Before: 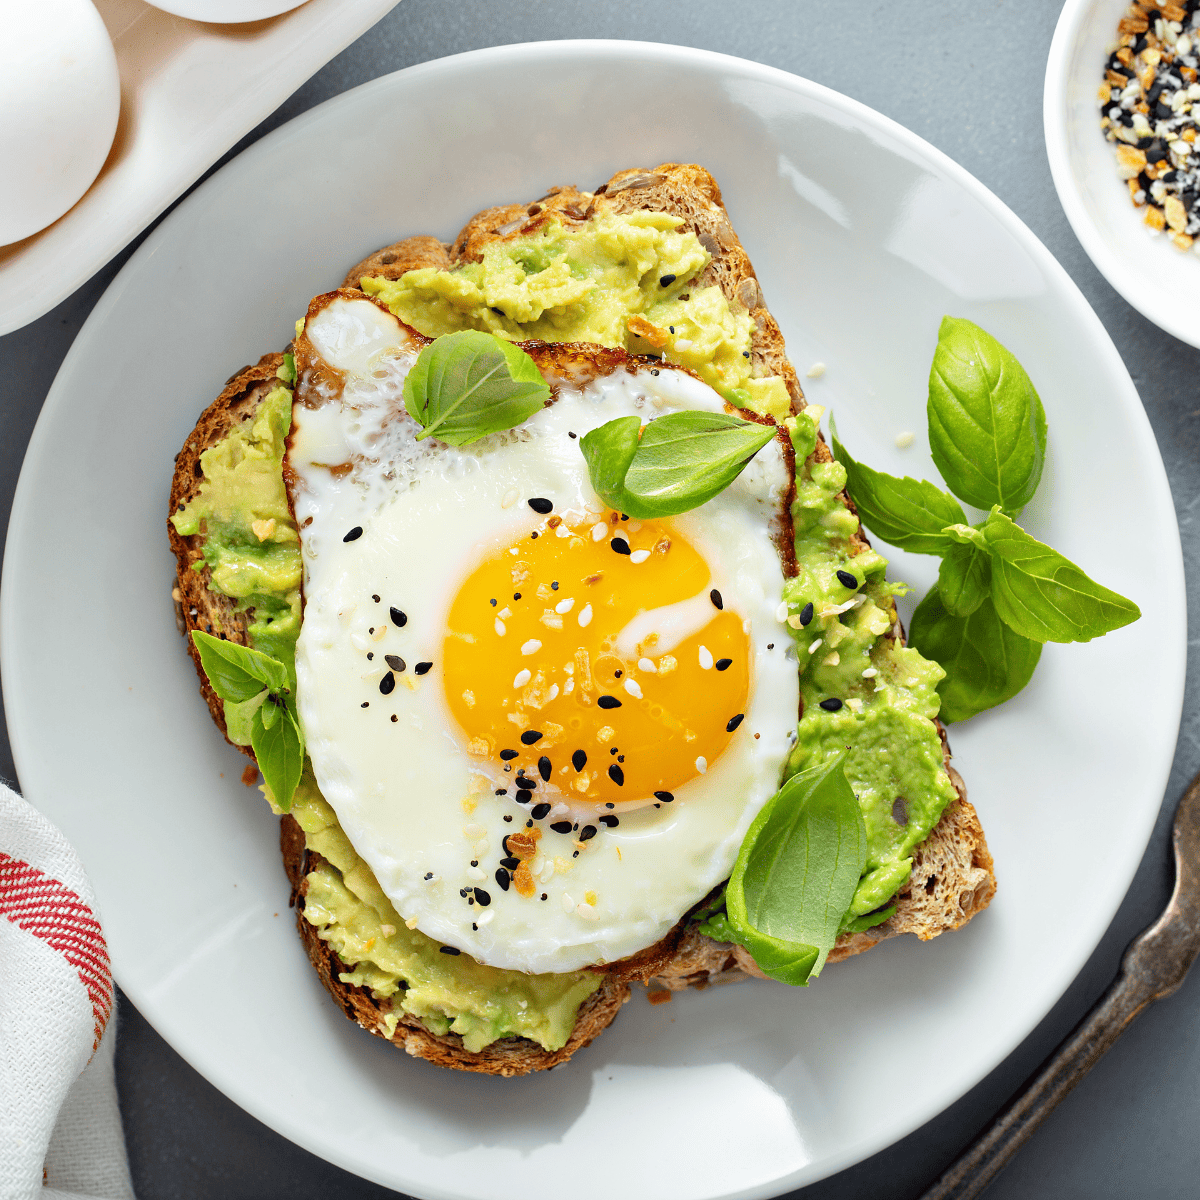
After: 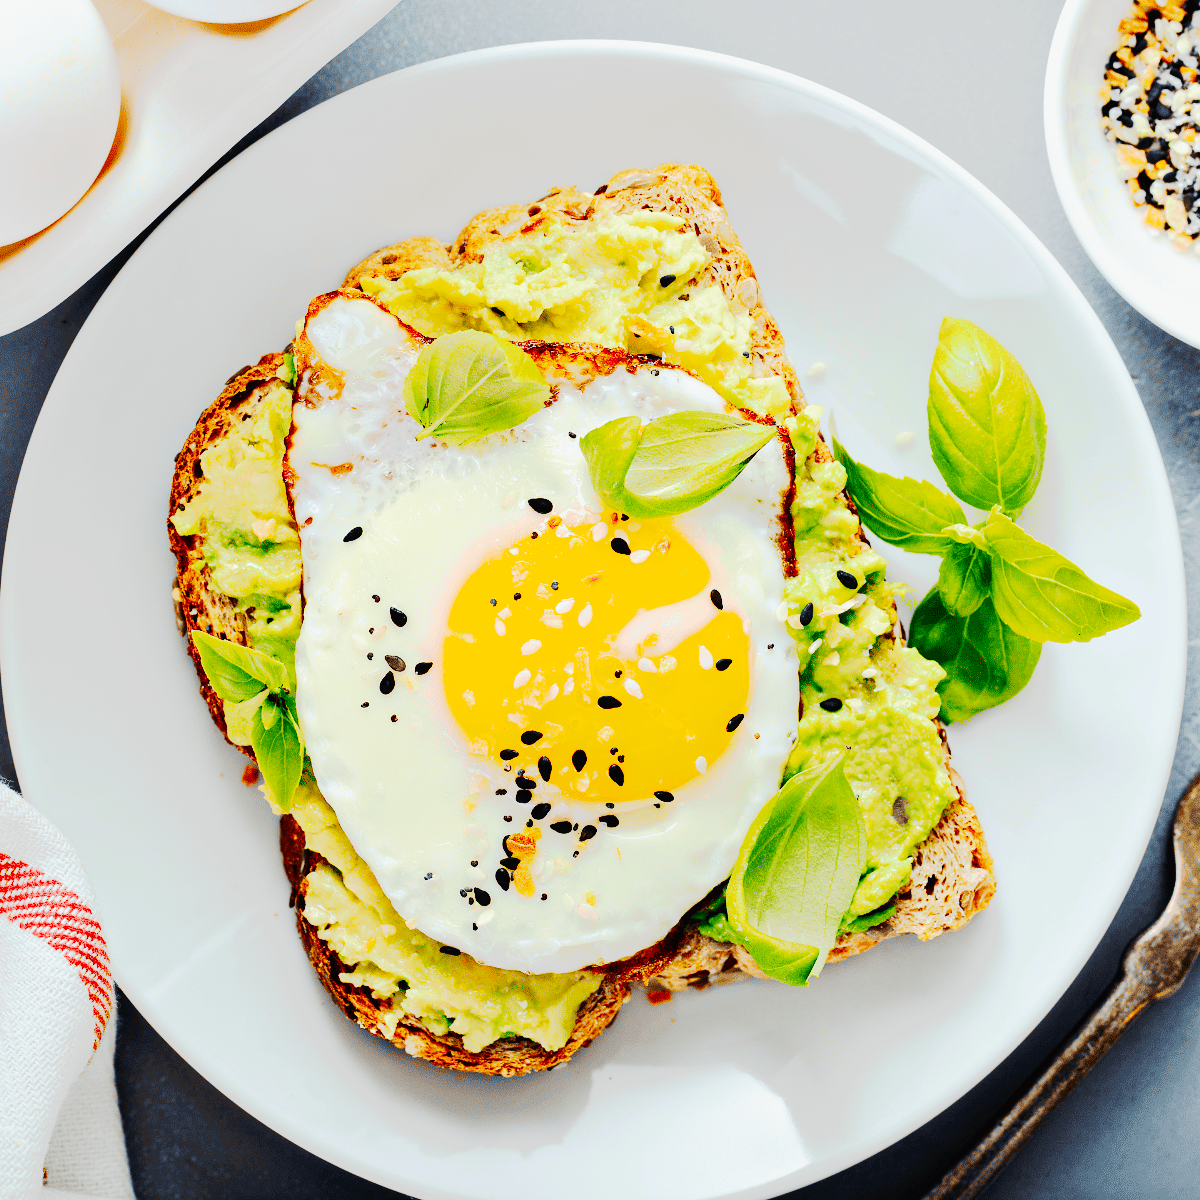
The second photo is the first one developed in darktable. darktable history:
contrast brightness saturation: contrast 0.204, brightness 0.164, saturation 0.224
tone curve: curves: ch0 [(0, 0) (0.003, 0.001) (0.011, 0.005) (0.025, 0.009) (0.044, 0.014) (0.069, 0.019) (0.1, 0.028) (0.136, 0.039) (0.177, 0.073) (0.224, 0.134) (0.277, 0.218) (0.335, 0.343) (0.399, 0.488) (0.468, 0.608) (0.543, 0.699) (0.623, 0.773) (0.709, 0.819) (0.801, 0.852) (0.898, 0.874) (1, 1)], preserve colors none
sharpen: radius 2.881, amount 0.873, threshold 47.293
exposure: exposure -0.149 EV, compensate exposure bias true, compensate highlight preservation false
velvia: strength 15.16%
